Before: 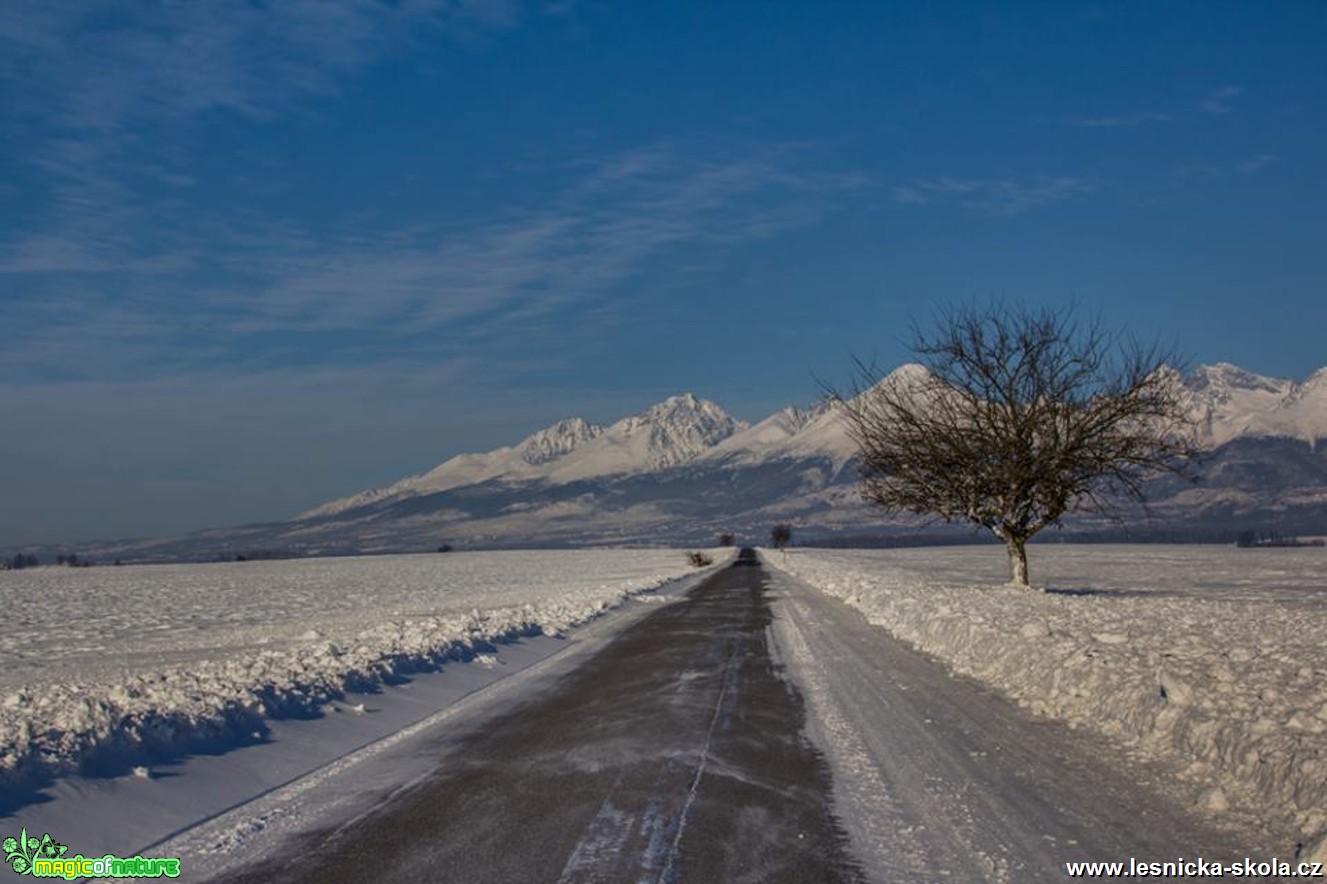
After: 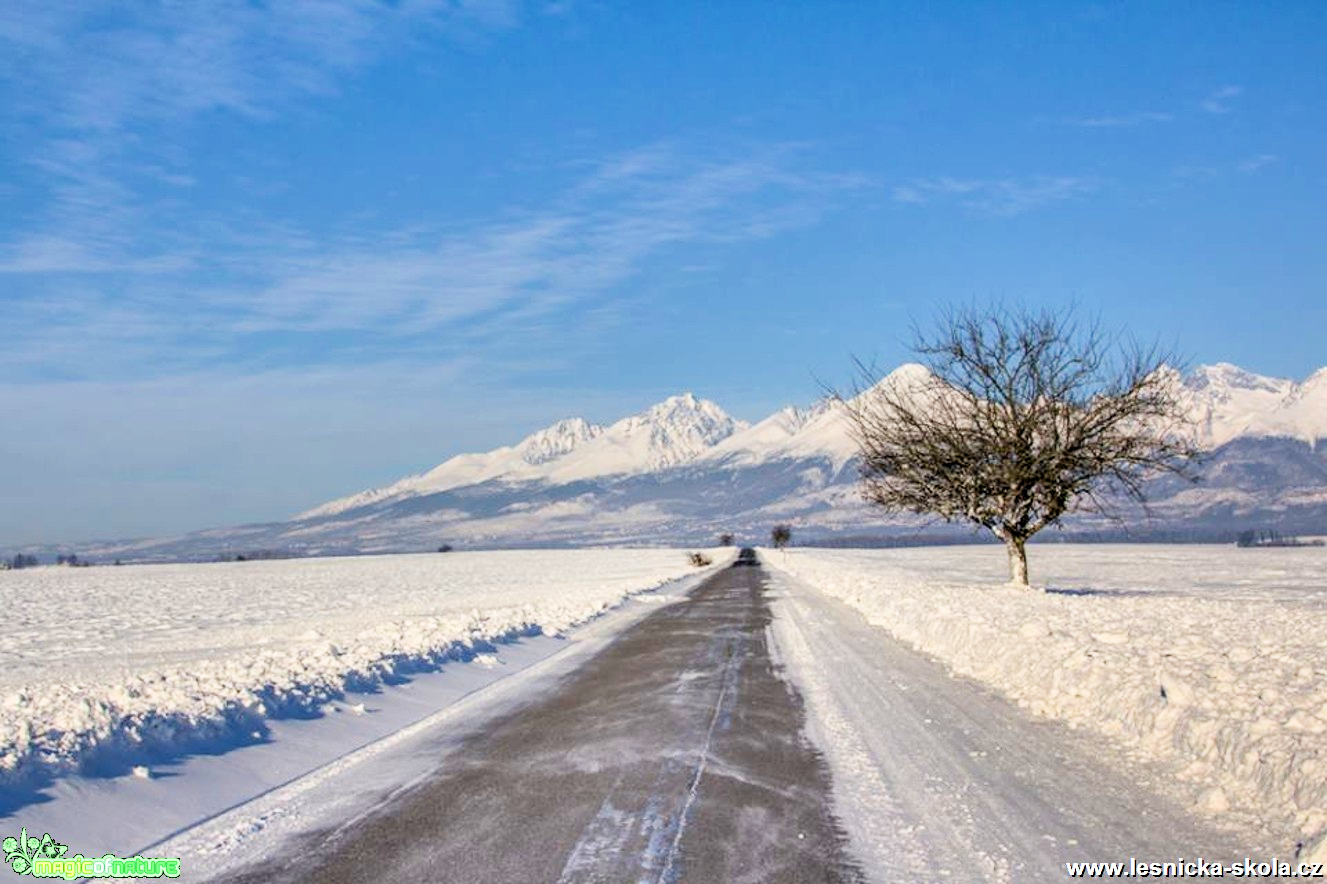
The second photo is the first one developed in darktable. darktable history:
exposure: black level correction 0.002, exposure 1.991 EV, compensate exposure bias true, compensate highlight preservation false
filmic rgb: black relative exposure -7.62 EV, white relative exposure 4.61 EV, target black luminance 0%, hardness 3.49, latitude 50.5%, contrast 1.029, highlights saturation mix 9.35%, shadows ↔ highlights balance -0.188%
